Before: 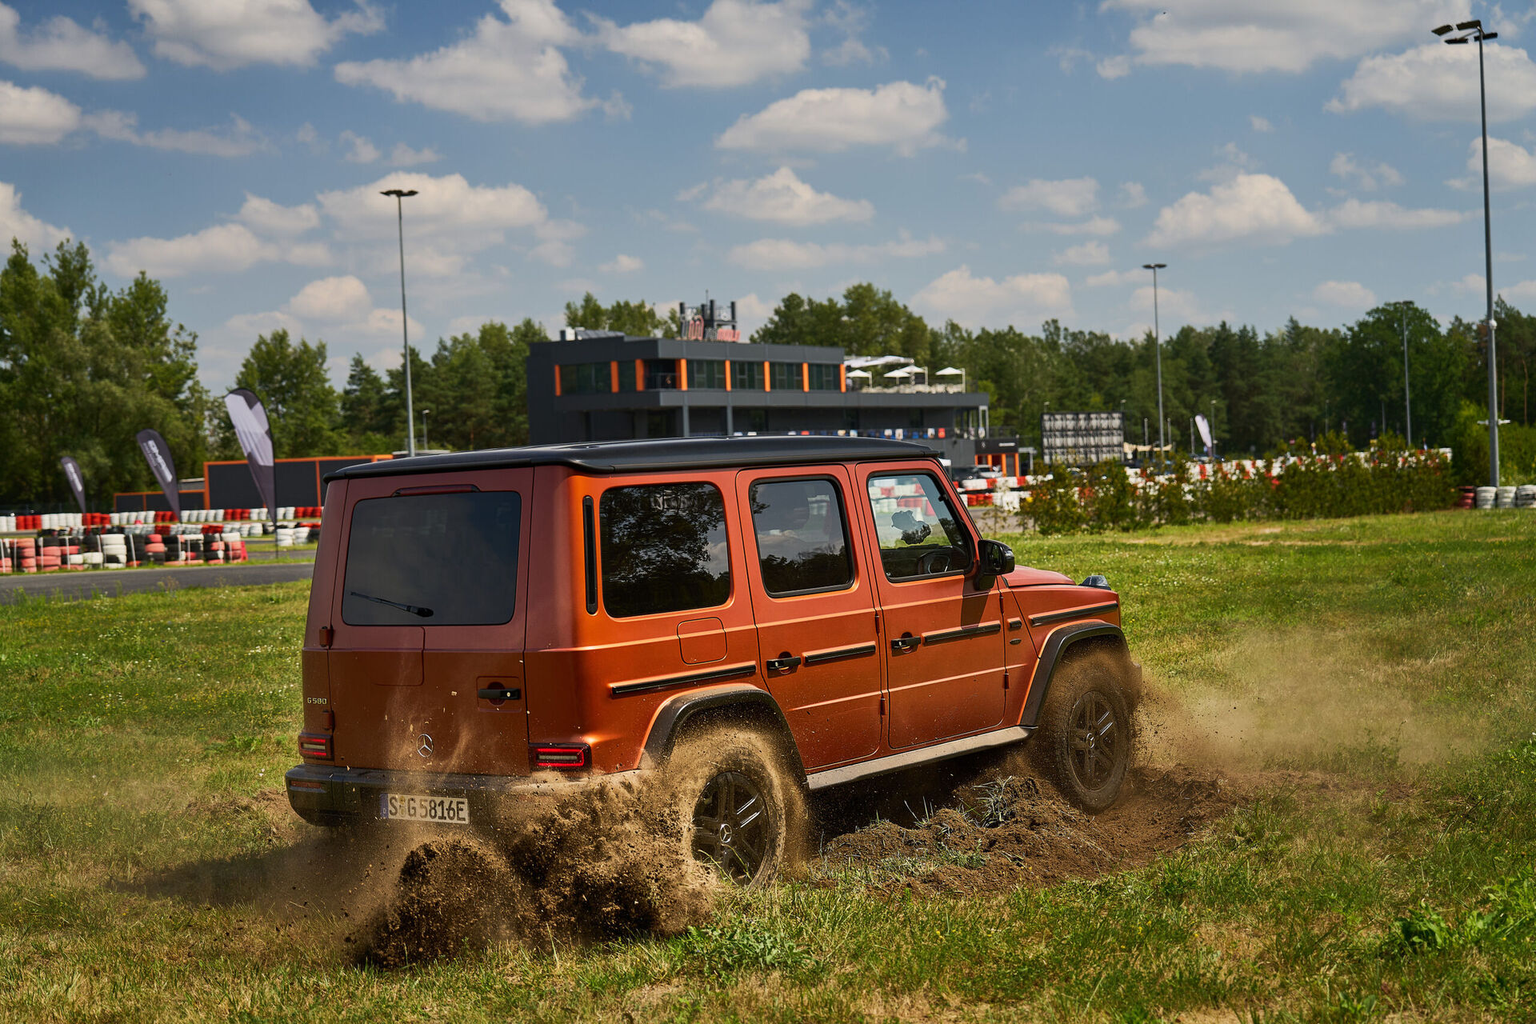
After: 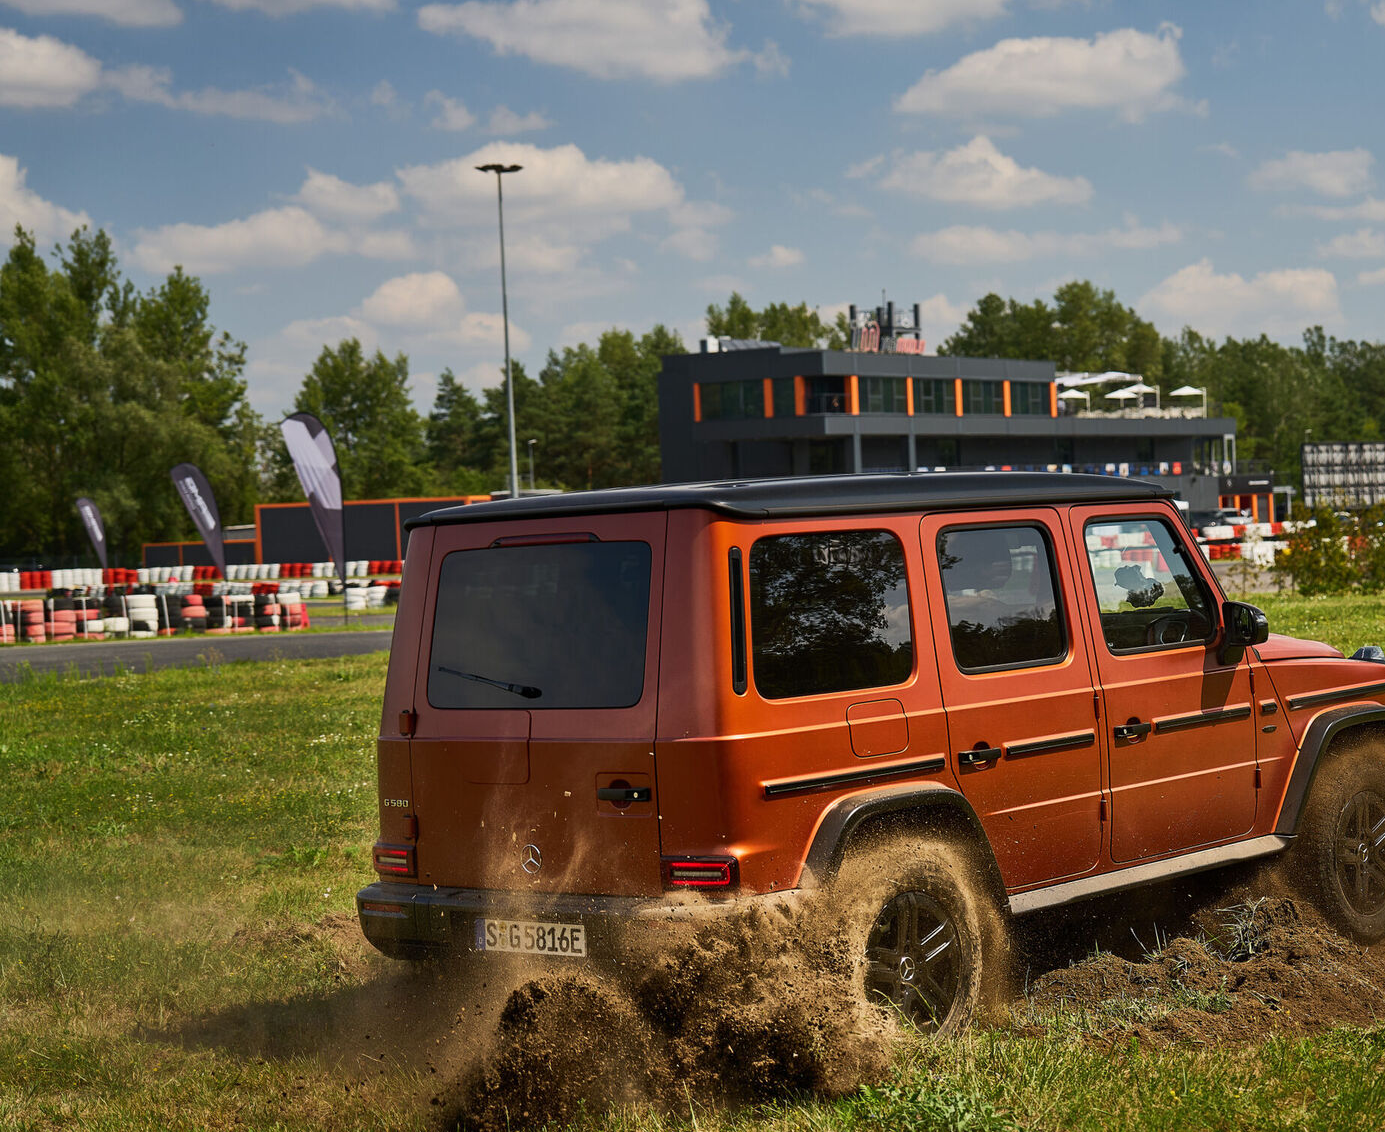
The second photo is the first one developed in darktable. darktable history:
crop: top 5.748%, right 27.853%, bottom 5.742%
